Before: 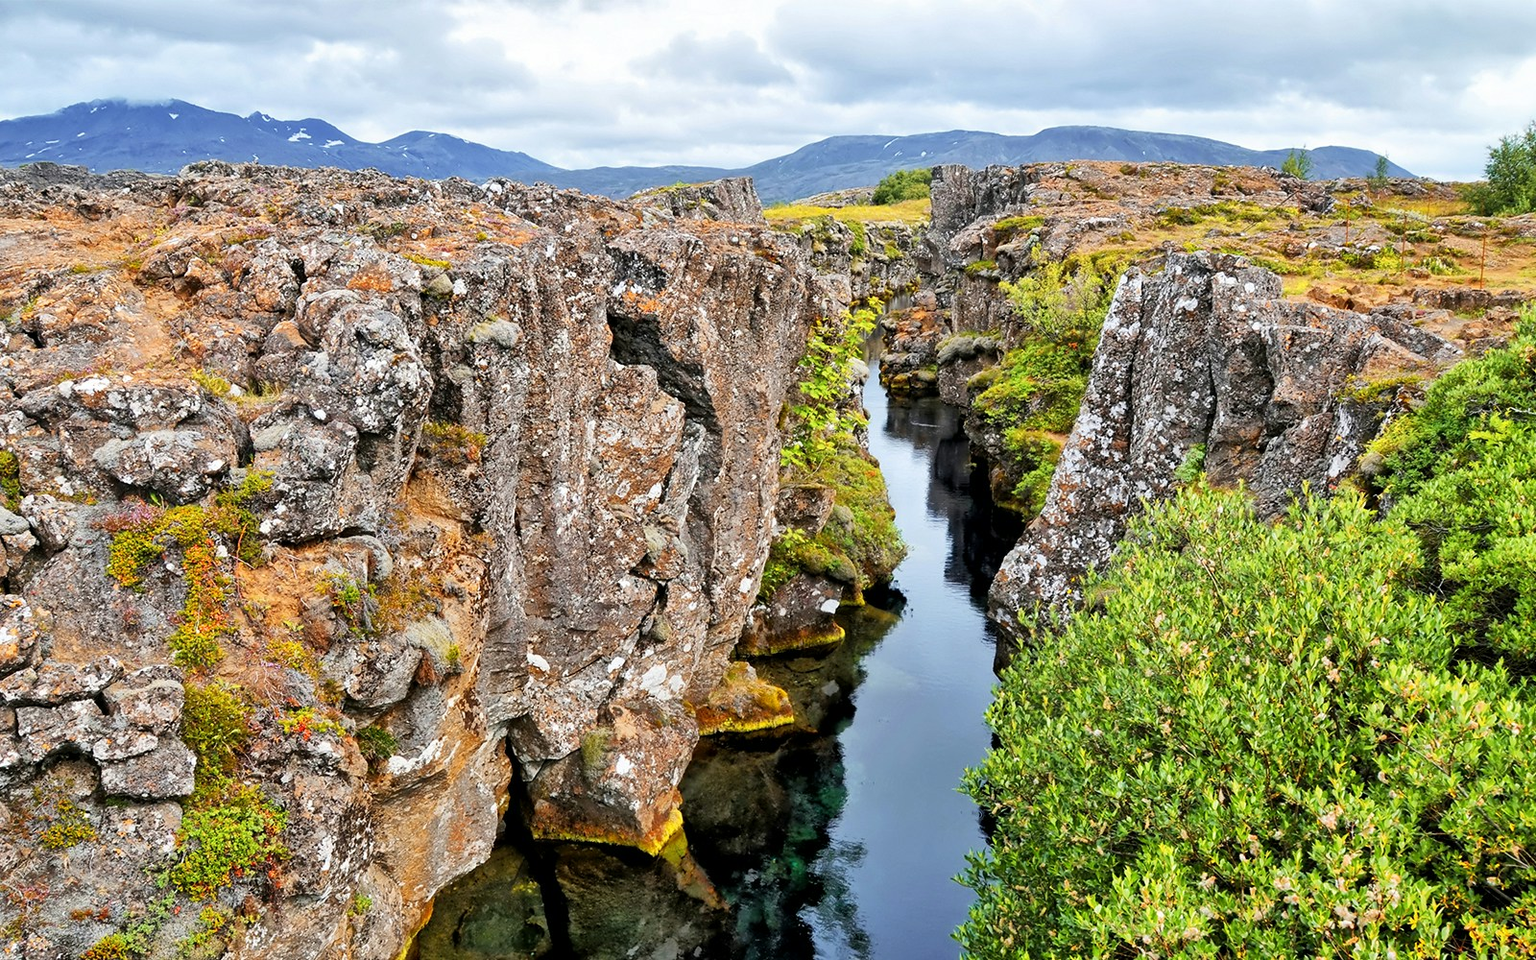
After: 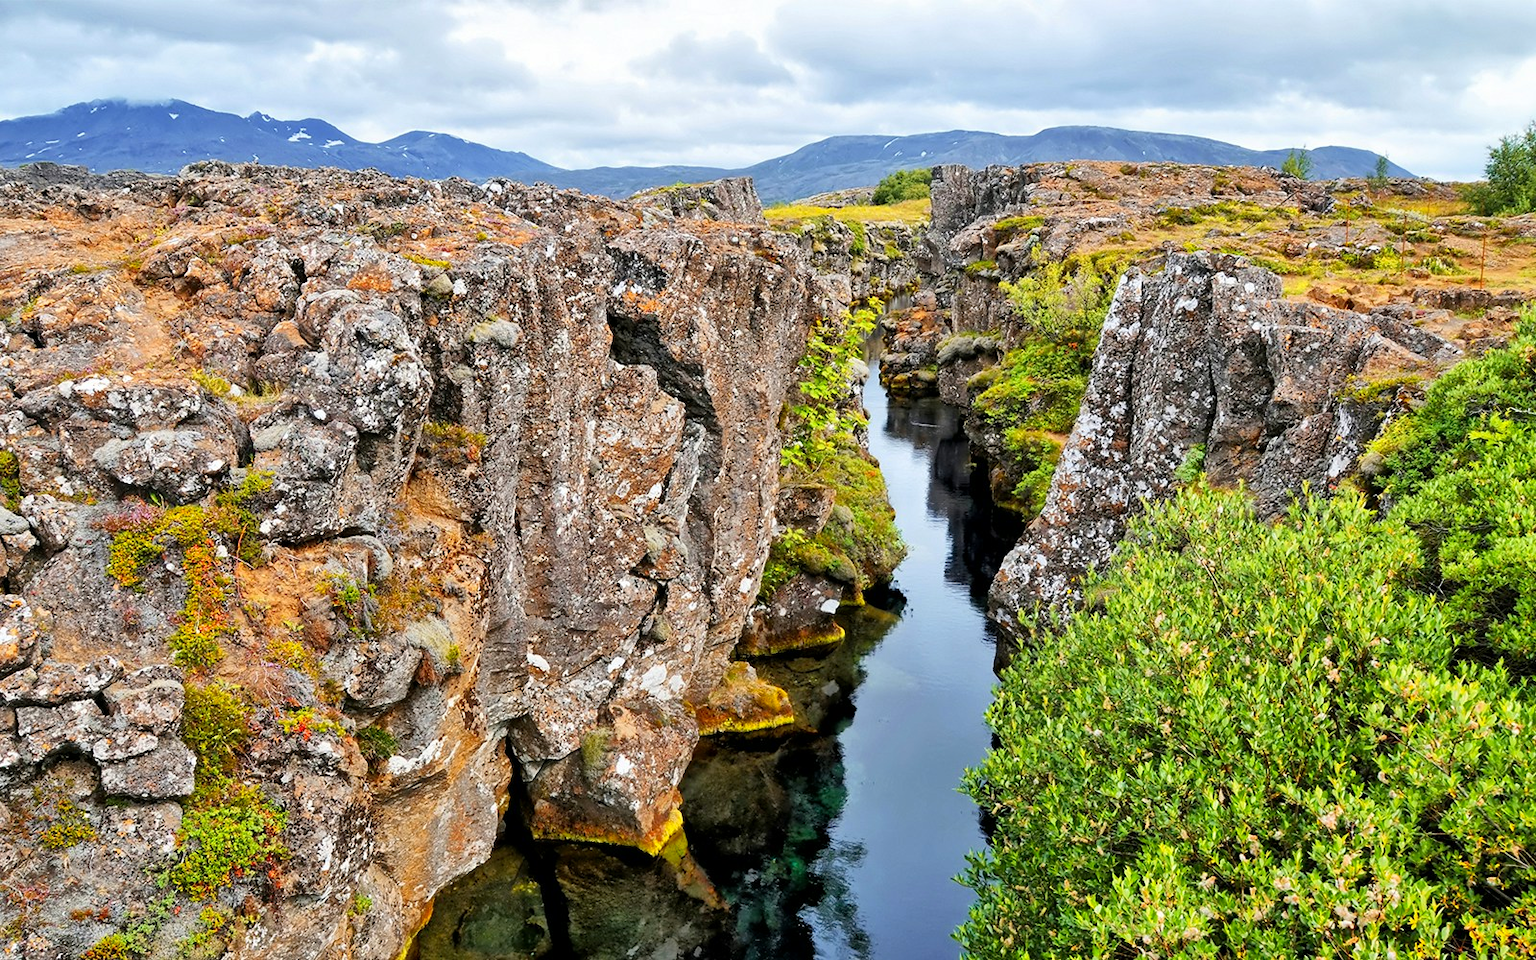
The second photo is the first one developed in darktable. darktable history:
color correction: highlights b* -0.052, saturation 1.08
